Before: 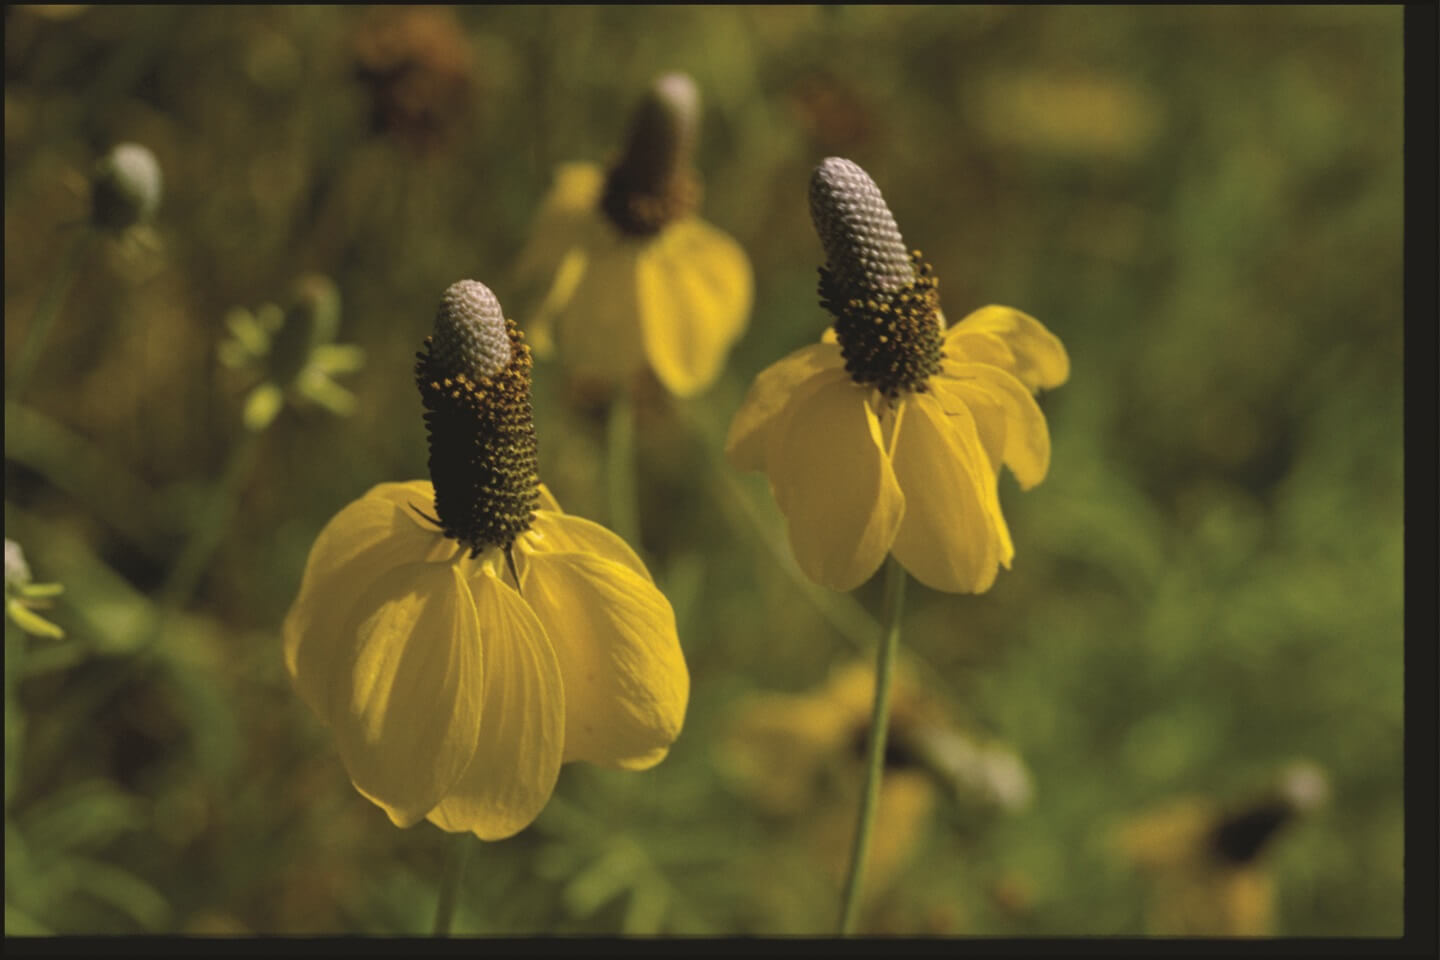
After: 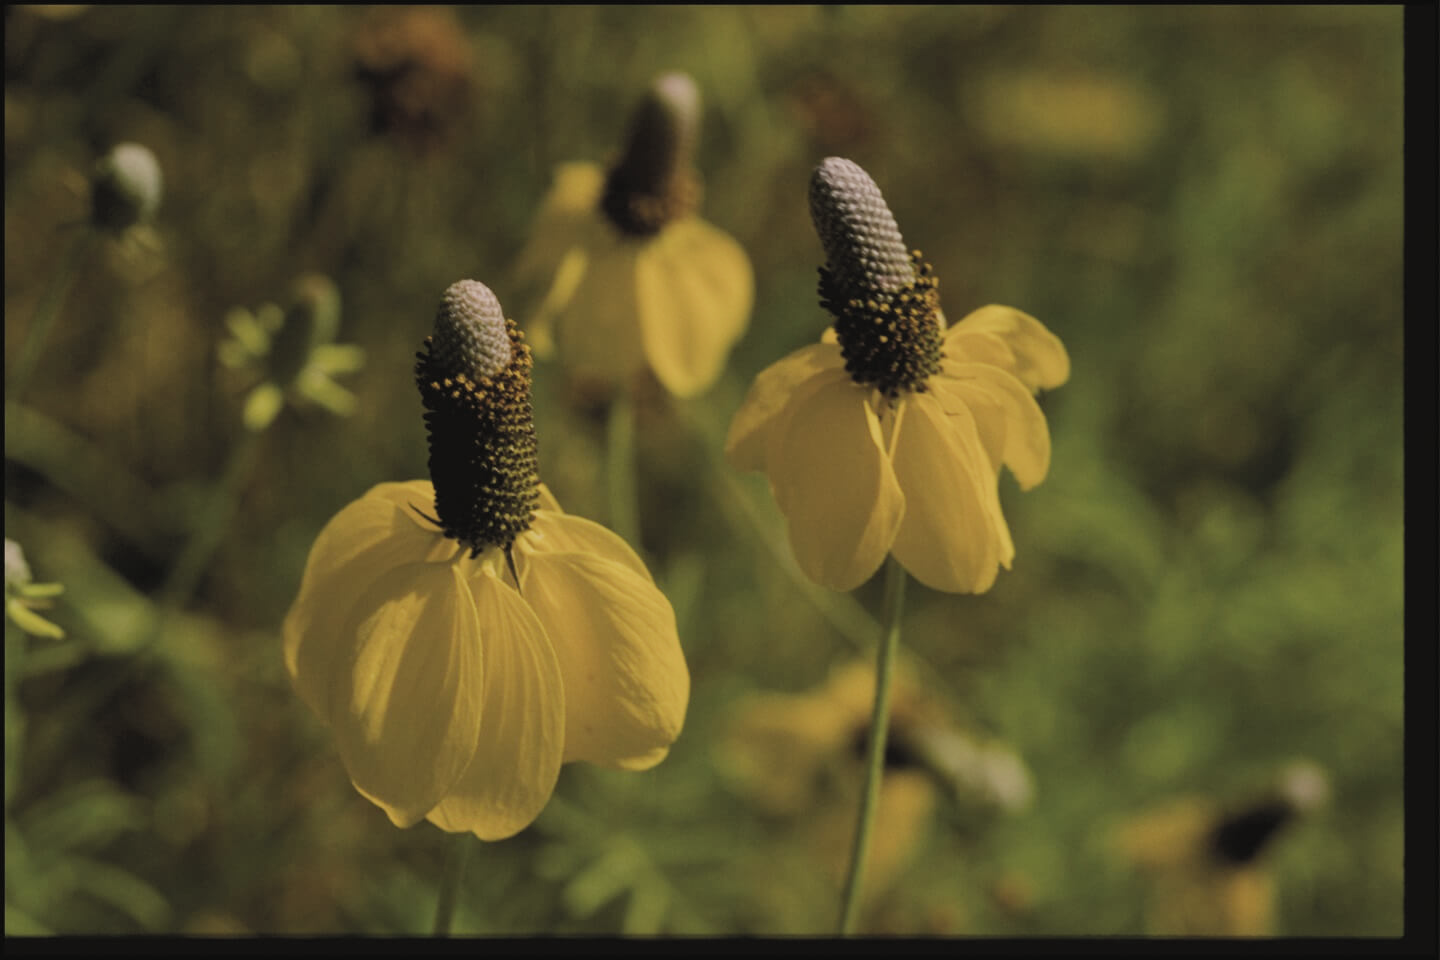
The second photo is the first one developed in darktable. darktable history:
filmic rgb: black relative exposure -6.98 EV, white relative exposure 5.66 EV, hardness 2.86, color science v5 (2021), contrast in shadows safe, contrast in highlights safe
